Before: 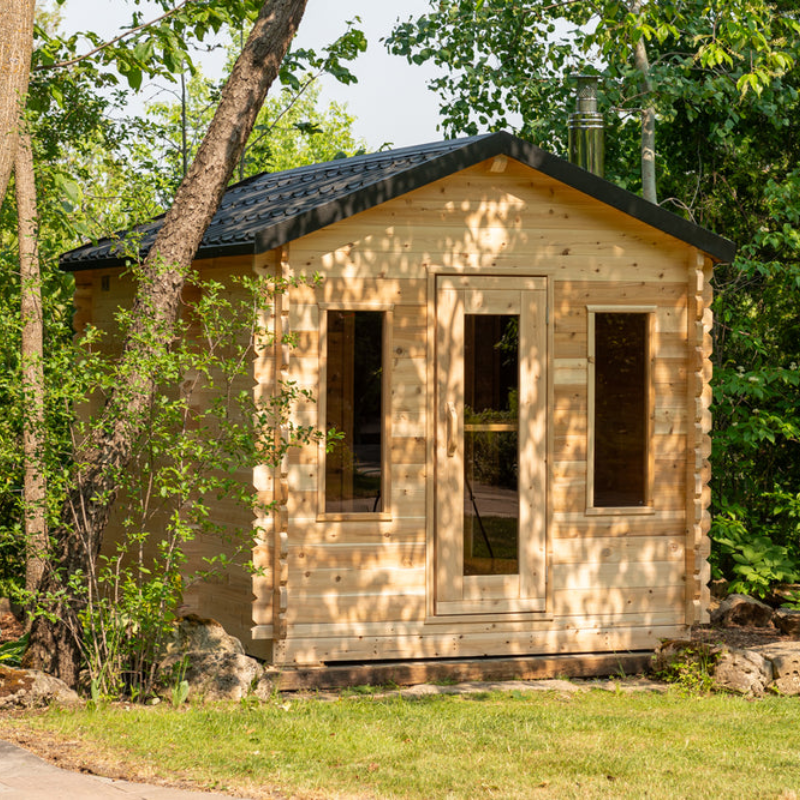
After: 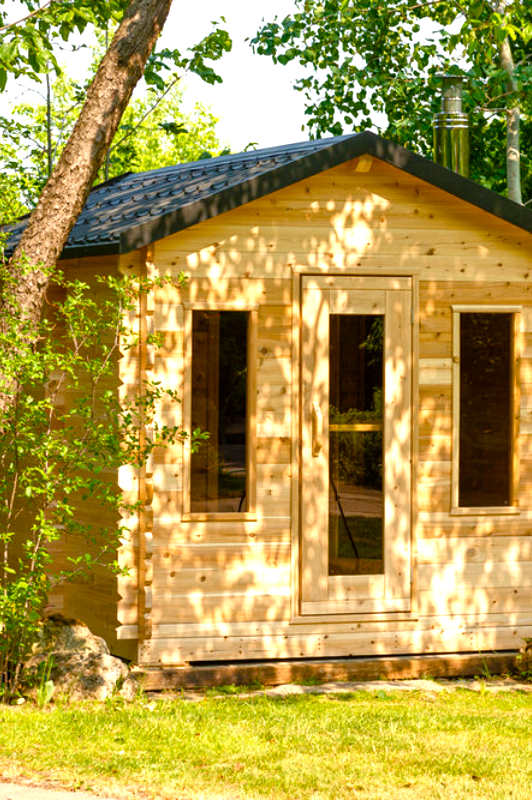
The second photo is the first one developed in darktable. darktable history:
color balance rgb: linear chroma grading › shadows -2.2%, linear chroma grading › highlights -15%, linear chroma grading › global chroma -10%, linear chroma grading › mid-tones -10%, perceptual saturation grading › global saturation 45%, perceptual saturation grading › highlights -50%, perceptual saturation grading › shadows 30%, perceptual brilliance grading › global brilliance 18%, global vibrance 45%
crop: left 16.899%, right 16.556%
